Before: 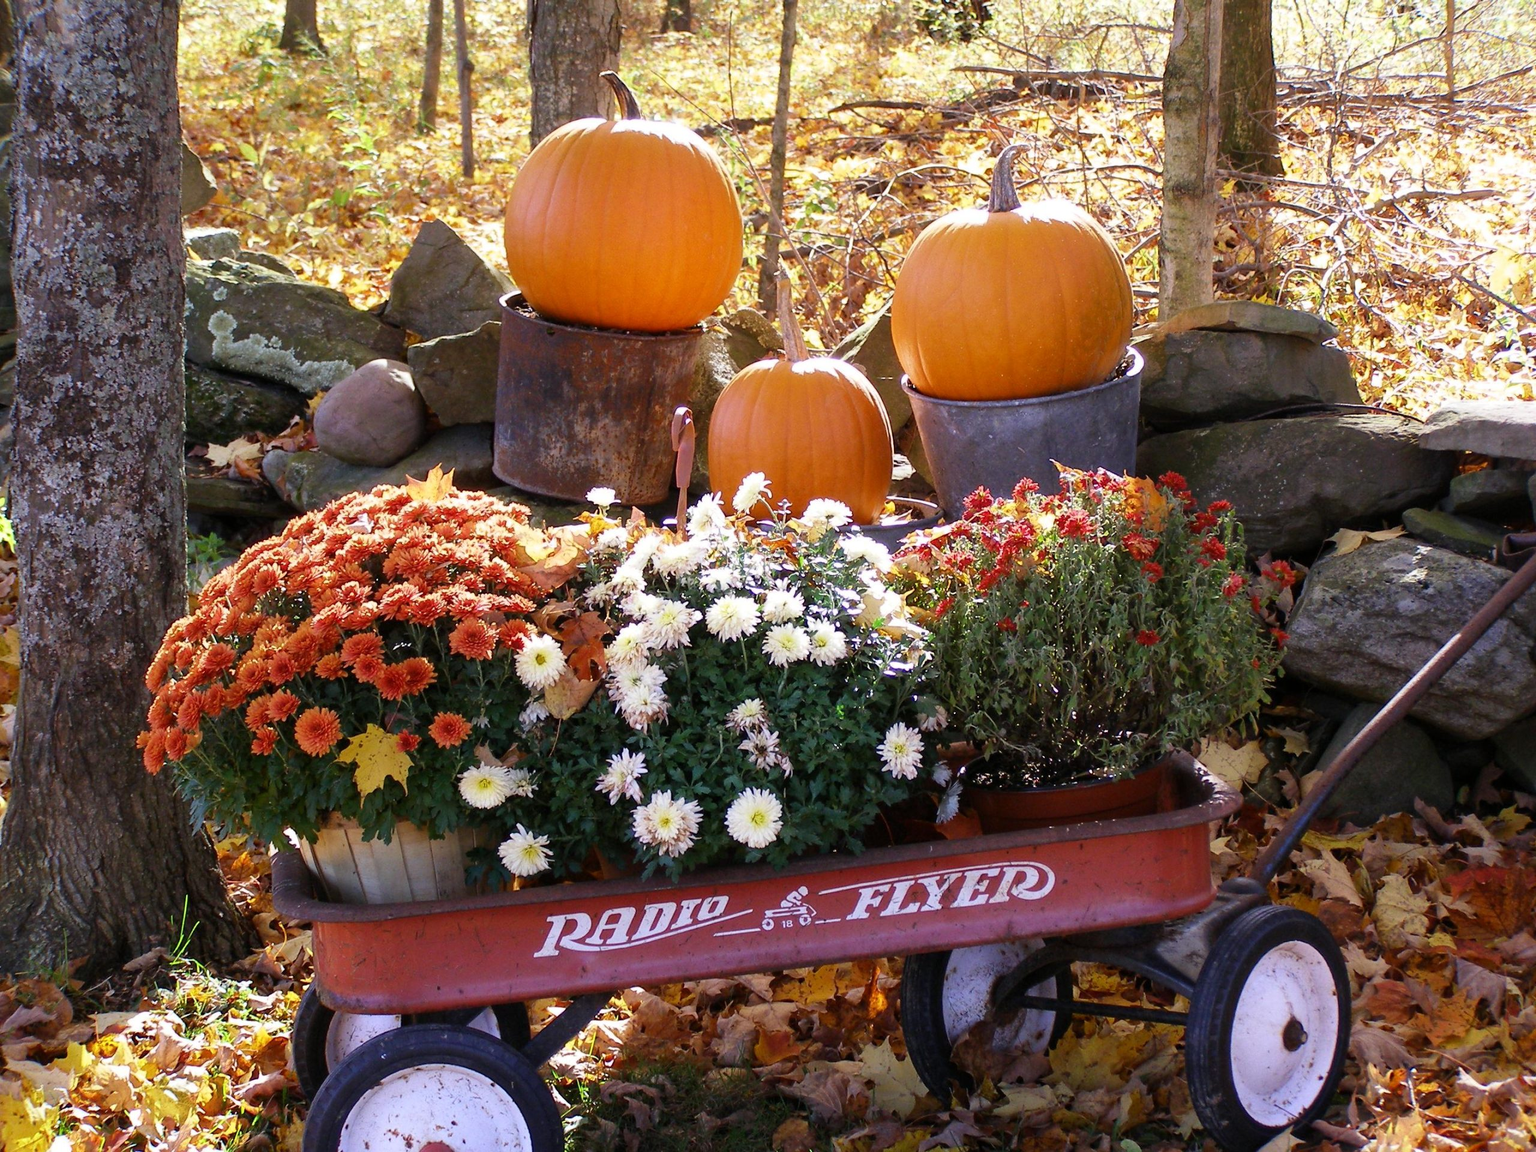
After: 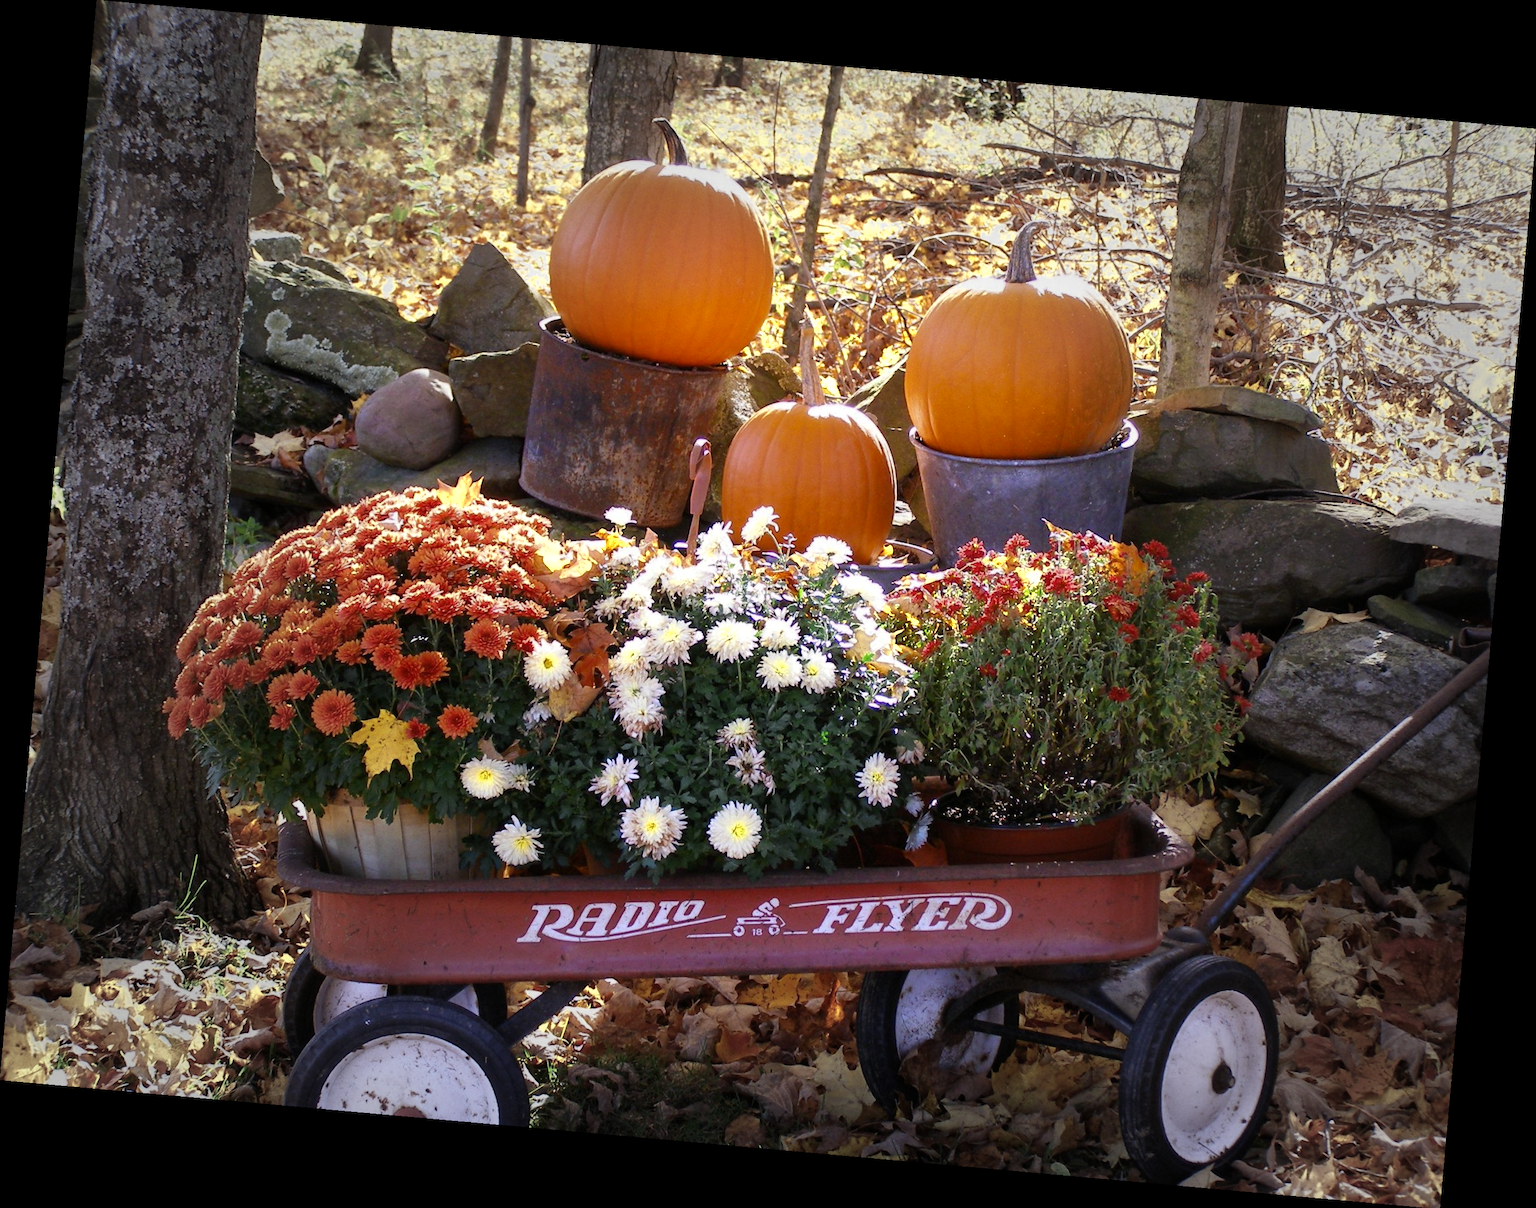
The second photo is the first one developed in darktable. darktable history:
rotate and perspective: rotation 5.12°, automatic cropping off
color zones: curves: ch0 [(0, 0.485) (0.178, 0.476) (0.261, 0.623) (0.411, 0.403) (0.708, 0.603) (0.934, 0.412)]; ch1 [(0.003, 0.485) (0.149, 0.496) (0.229, 0.584) (0.326, 0.551) (0.484, 0.262) (0.757, 0.643)]
vignetting: fall-off start 48.41%, automatic ratio true, width/height ratio 1.29, unbound false
